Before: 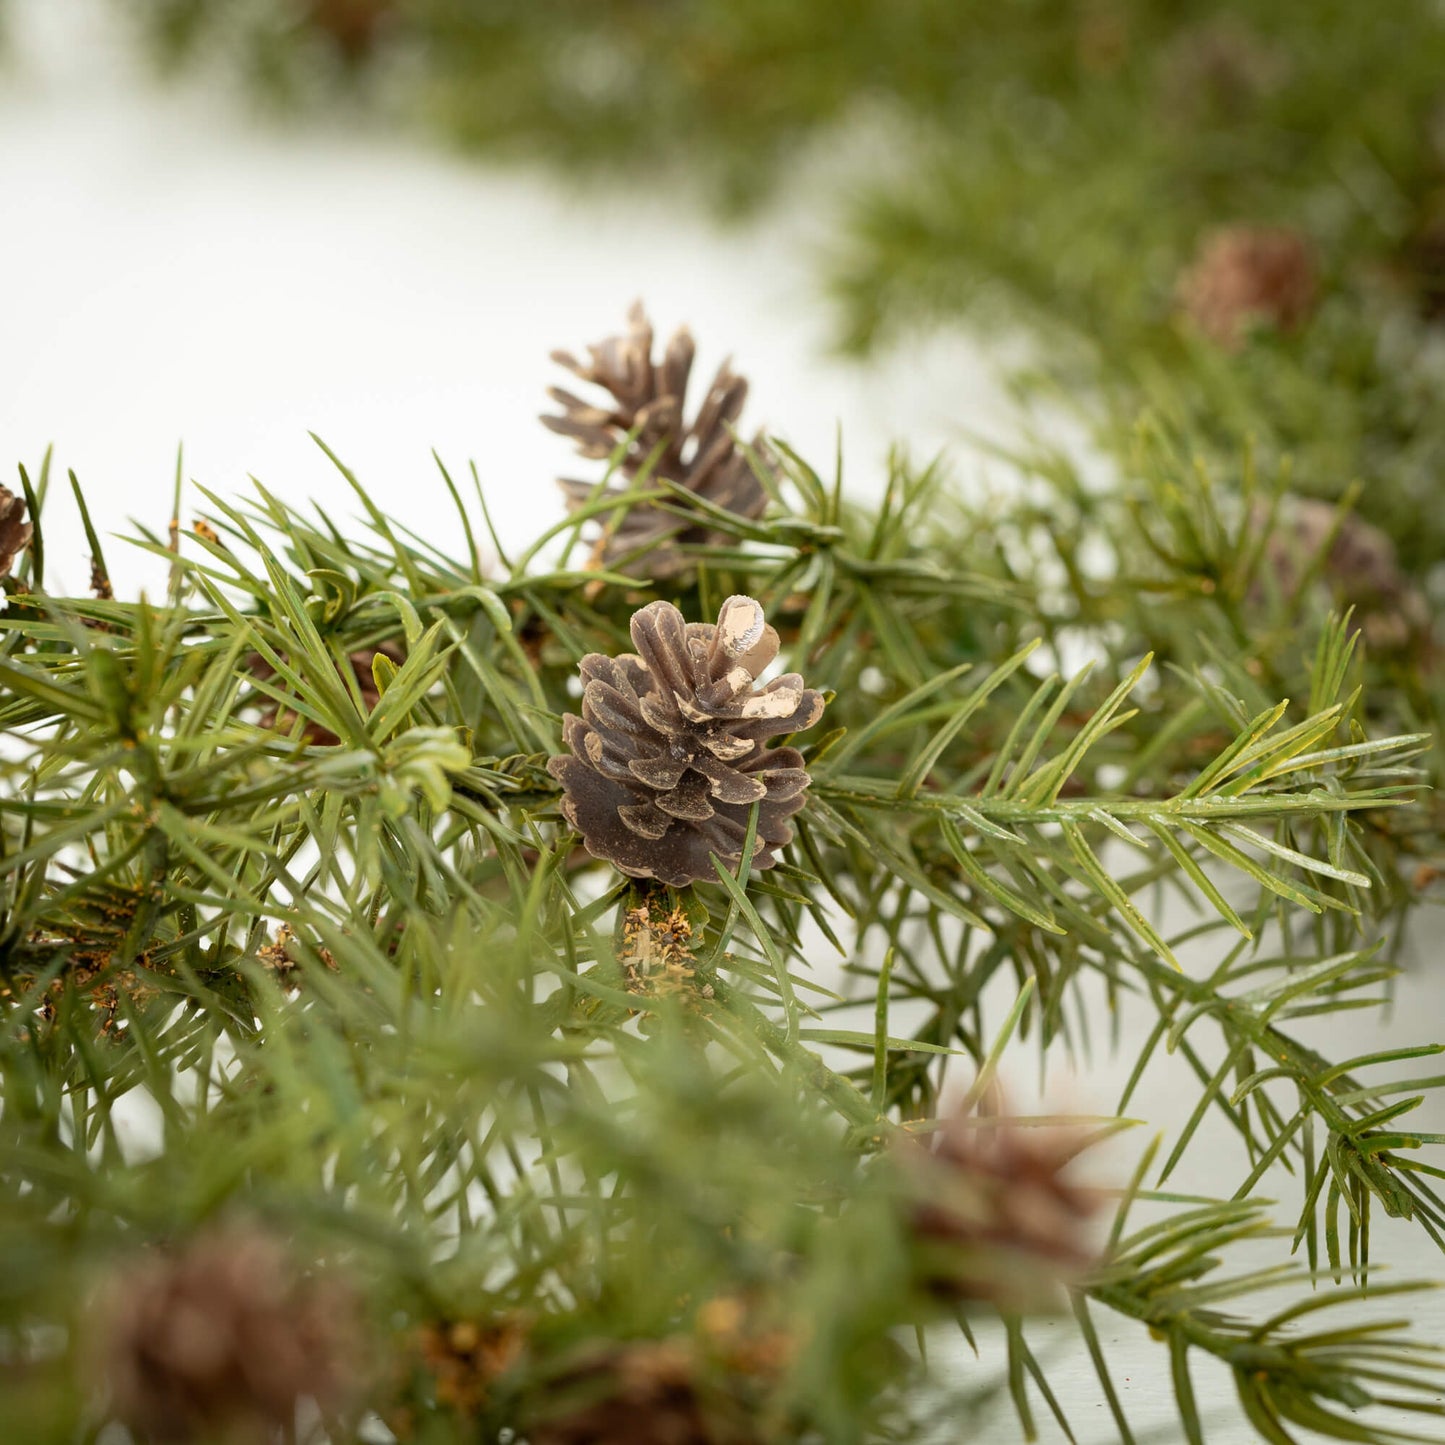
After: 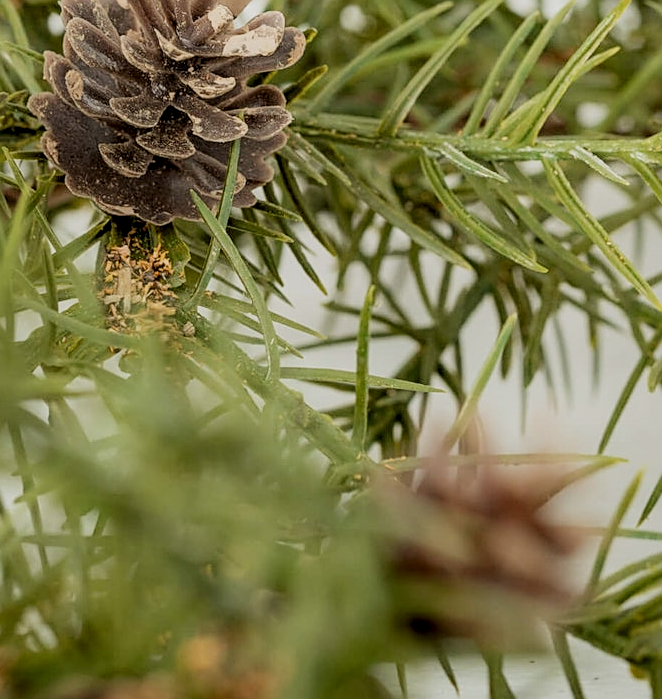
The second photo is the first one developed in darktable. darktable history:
crop: left 35.976%, top 45.819%, right 18.162%, bottom 5.807%
local contrast: on, module defaults
filmic rgb: black relative exposure -7.65 EV, white relative exposure 4.56 EV, hardness 3.61
sharpen: on, module defaults
